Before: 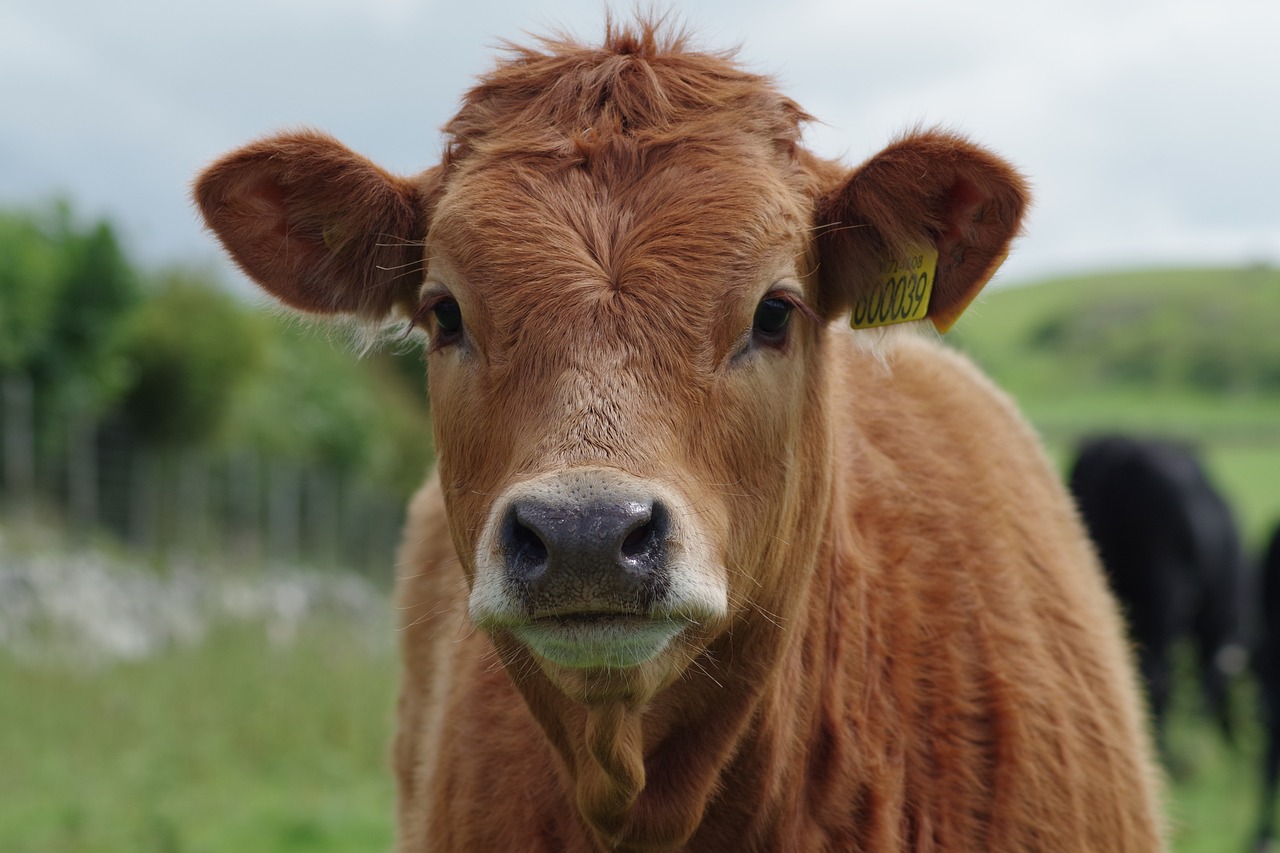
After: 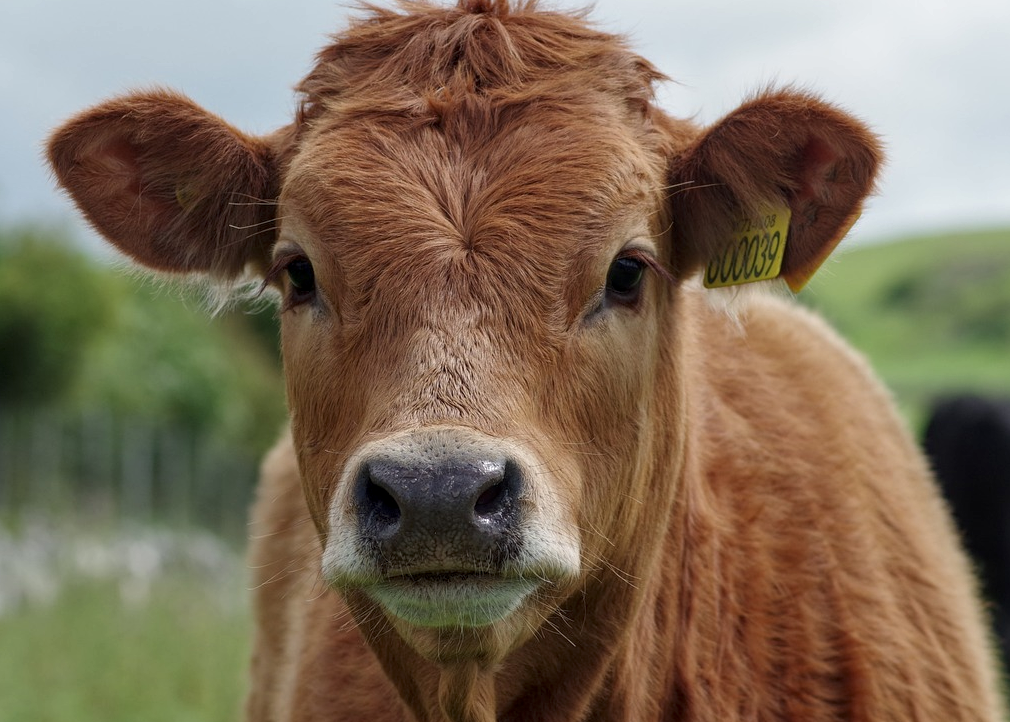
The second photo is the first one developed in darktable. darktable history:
local contrast: on, module defaults
crop: left 11.485%, top 4.906%, right 9.56%, bottom 10.341%
